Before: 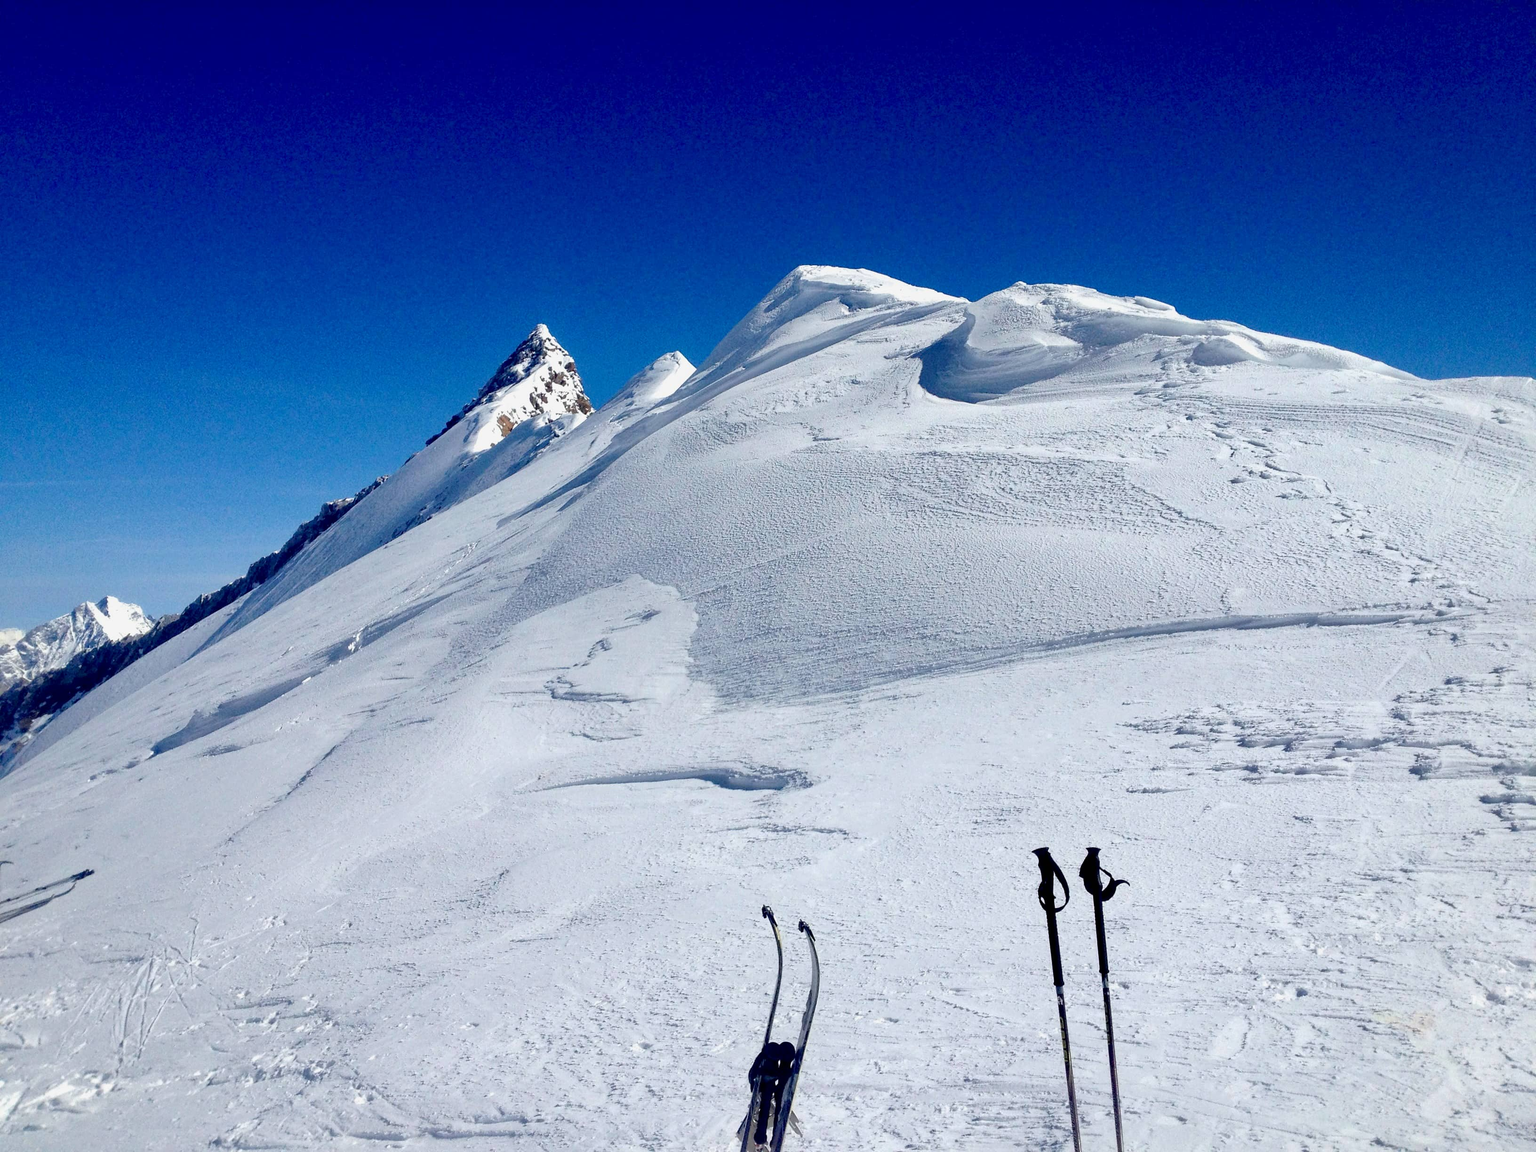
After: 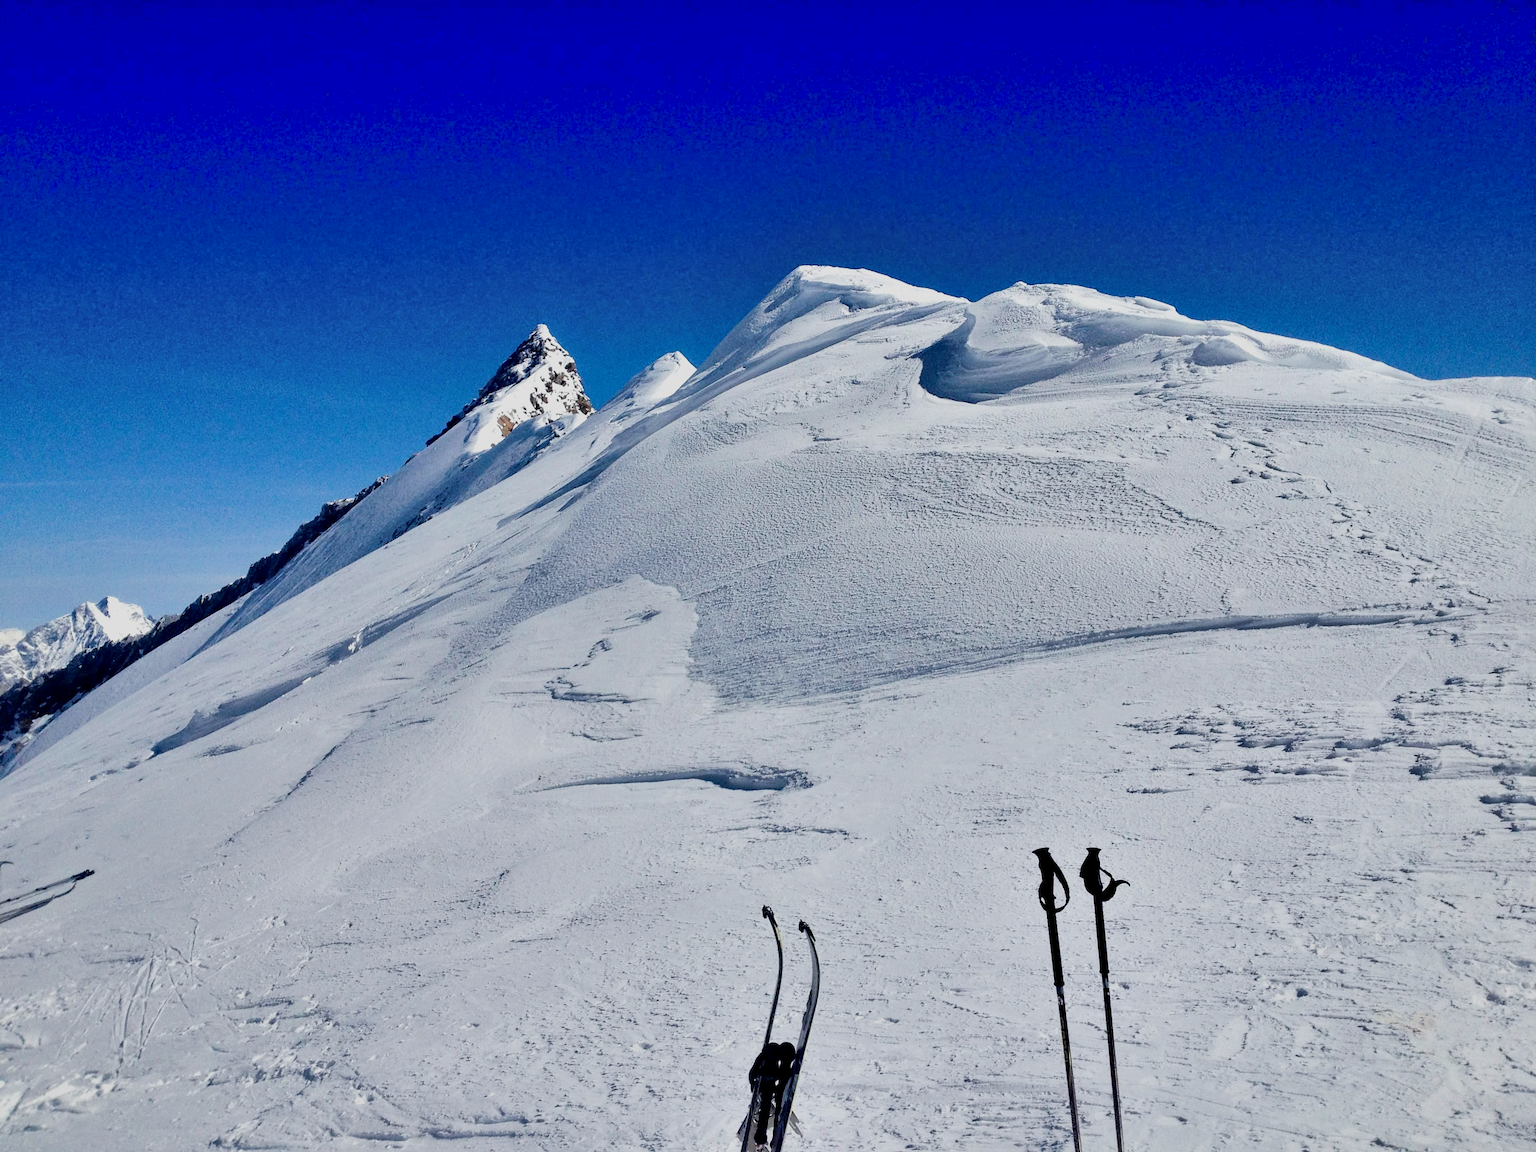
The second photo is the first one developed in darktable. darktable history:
shadows and highlights: soften with gaussian
filmic rgb: black relative exposure -5 EV, hardness 2.88, contrast 1.3, highlights saturation mix -30%
